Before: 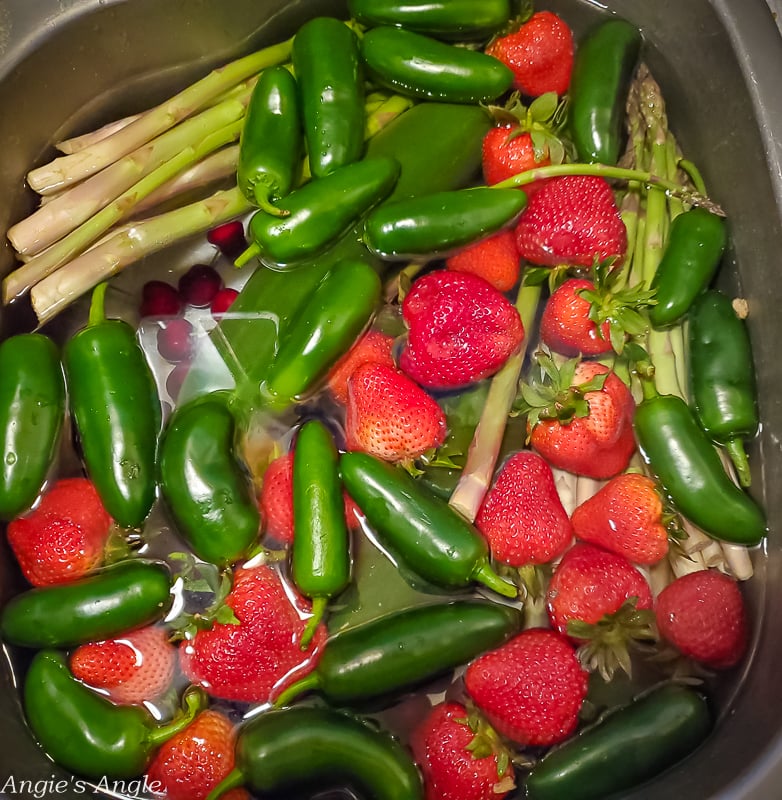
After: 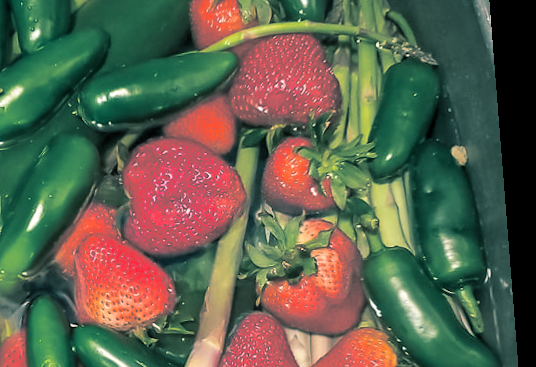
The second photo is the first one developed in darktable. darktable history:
crop: left 36.005%, top 18.293%, right 0.31%, bottom 38.444%
local contrast: mode bilateral grid, contrast 20, coarseness 50, detail 120%, midtone range 0.2
rotate and perspective: rotation -4.2°, shear 0.006, automatic cropping off
split-toning: shadows › hue 186.43°, highlights › hue 49.29°, compress 30.29%
